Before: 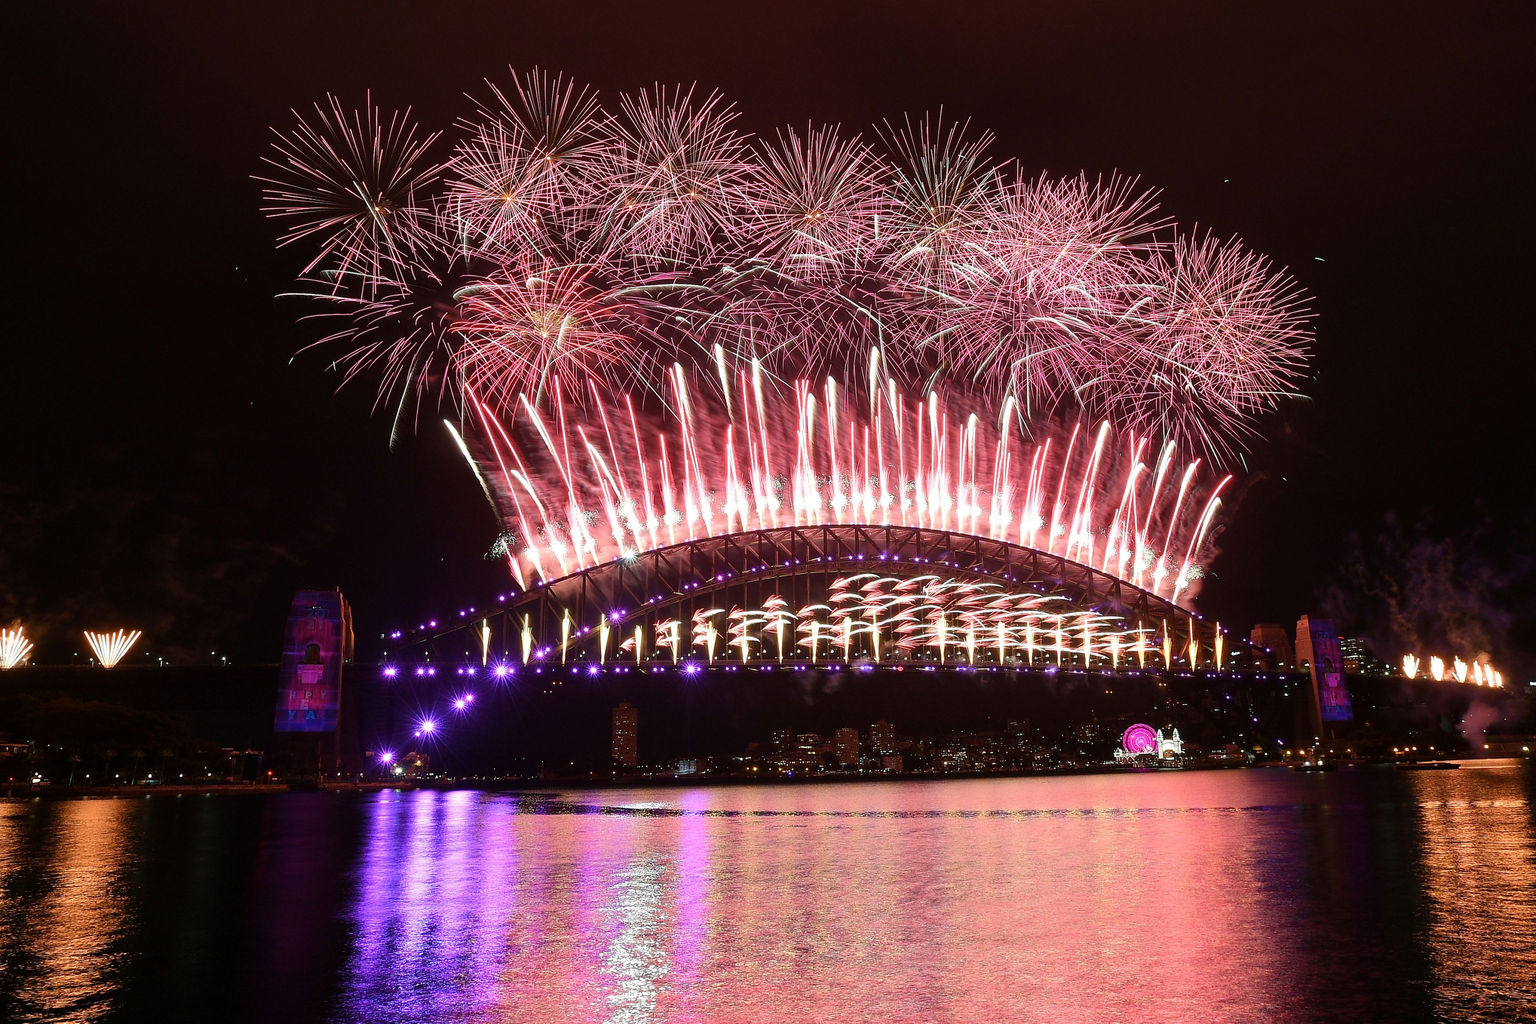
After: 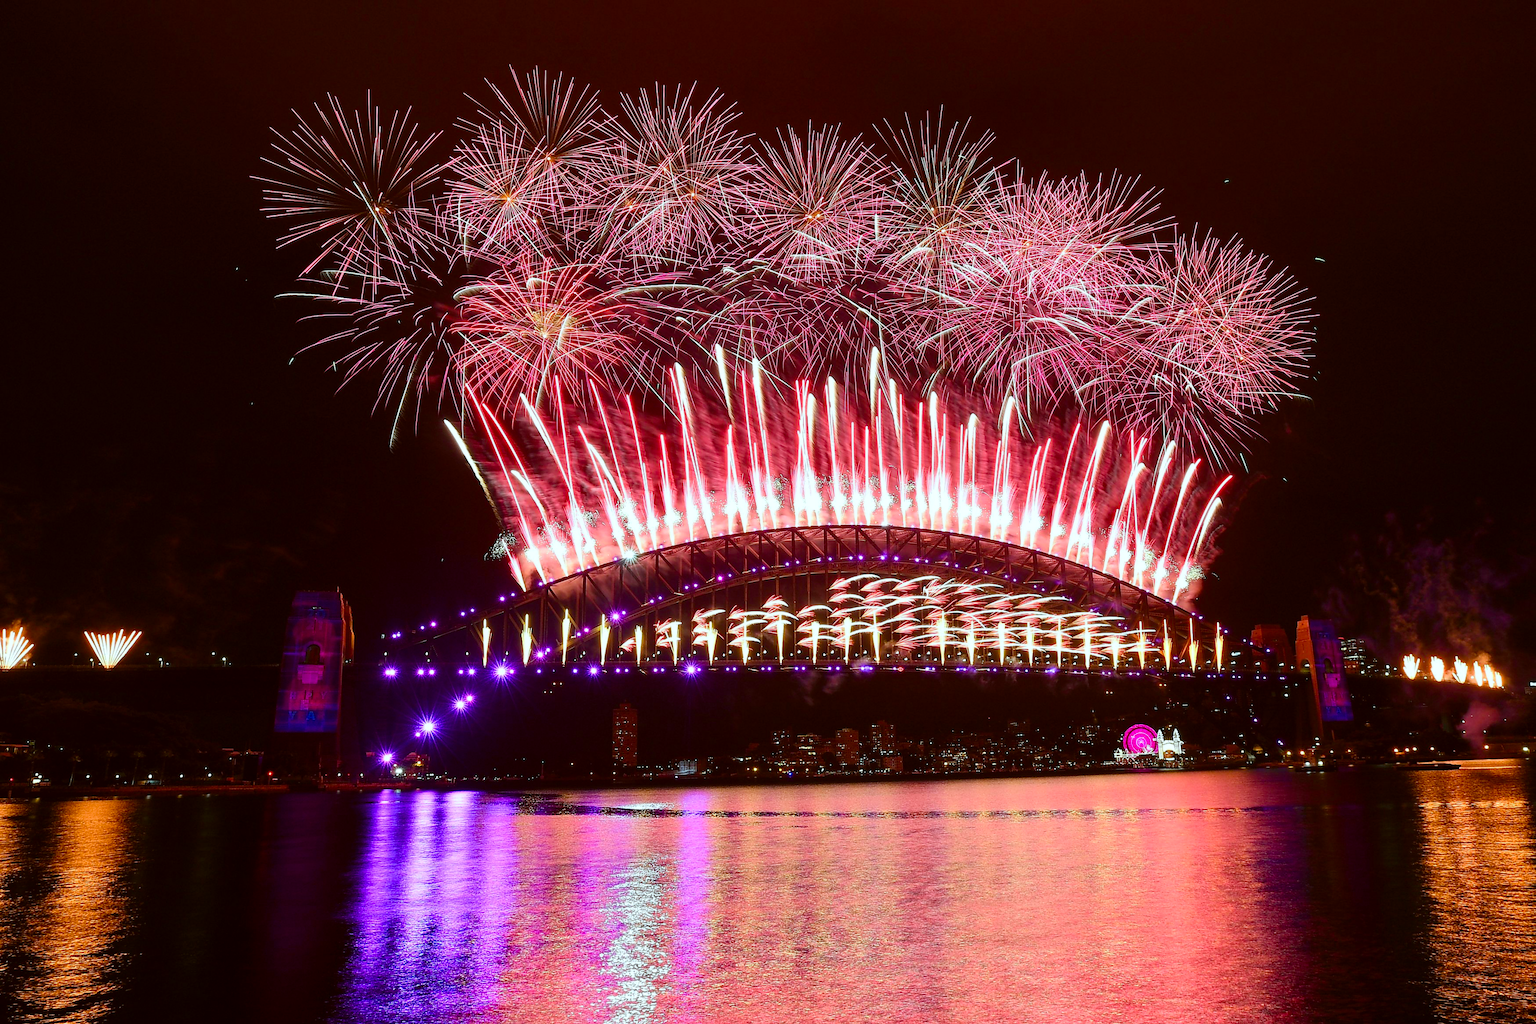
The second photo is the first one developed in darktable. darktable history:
color correction: highlights a* -5.01, highlights b* -4.31, shadows a* 3.9, shadows b* 4.15
velvia: strength 31.43%, mid-tones bias 0.206
